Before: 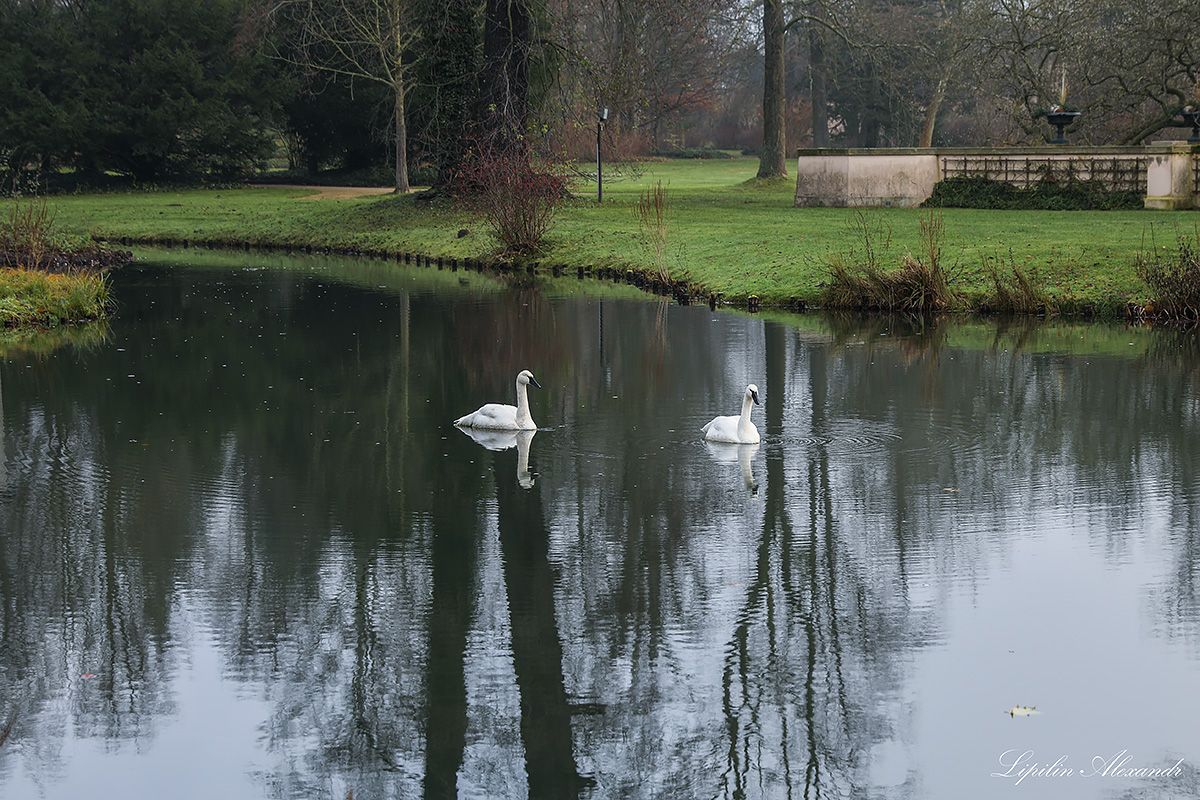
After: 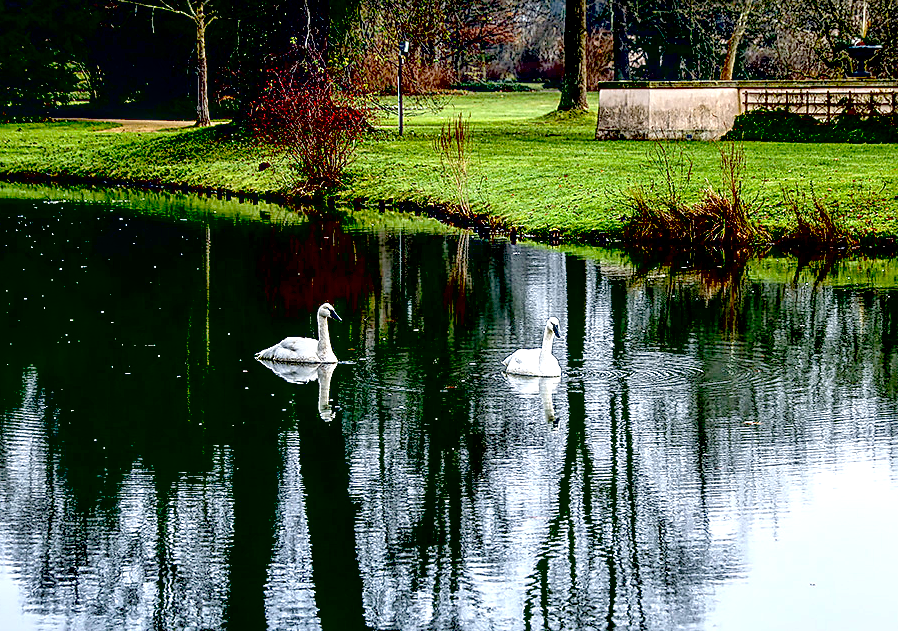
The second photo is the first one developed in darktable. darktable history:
contrast brightness saturation: brightness 0.127
local contrast: highlights 25%, detail 150%
exposure: black level correction 0.057, compensate exposure bias true, compensate highlight preservation false
sharpen: on, module defaults
crop: left 16.607%, top 8.454%, right 8.526%, bottom 12.656%
